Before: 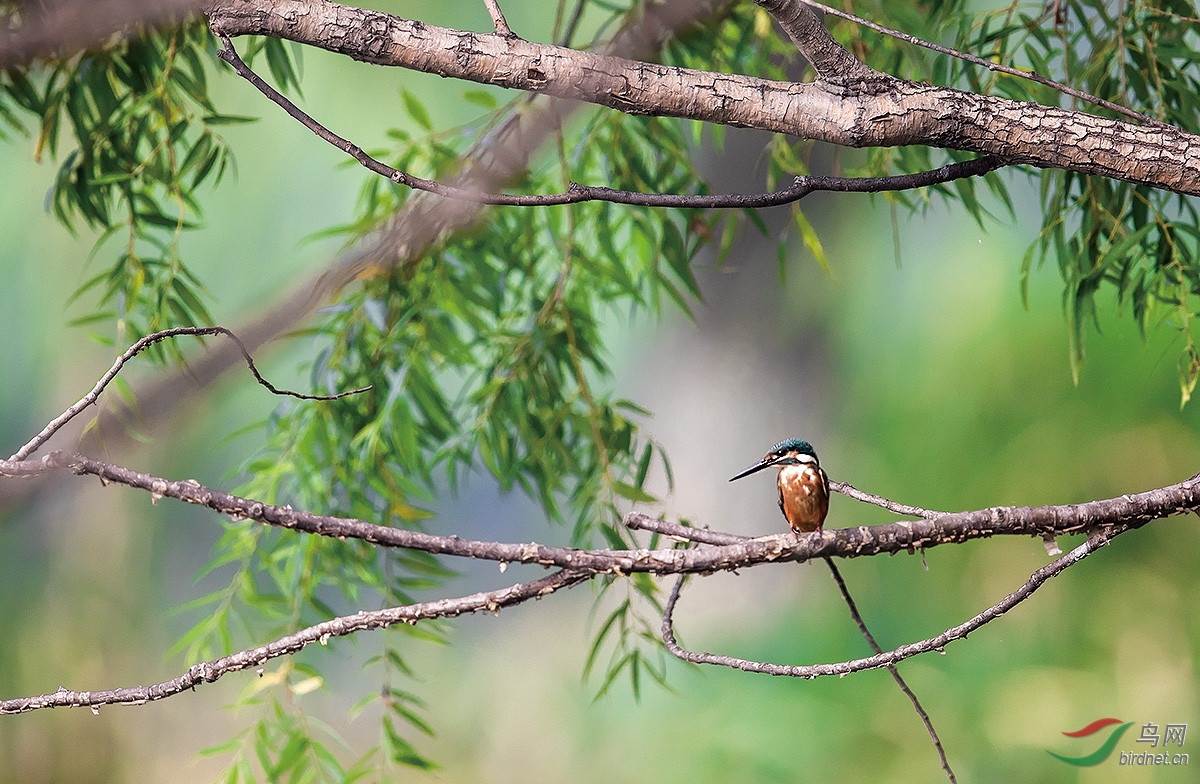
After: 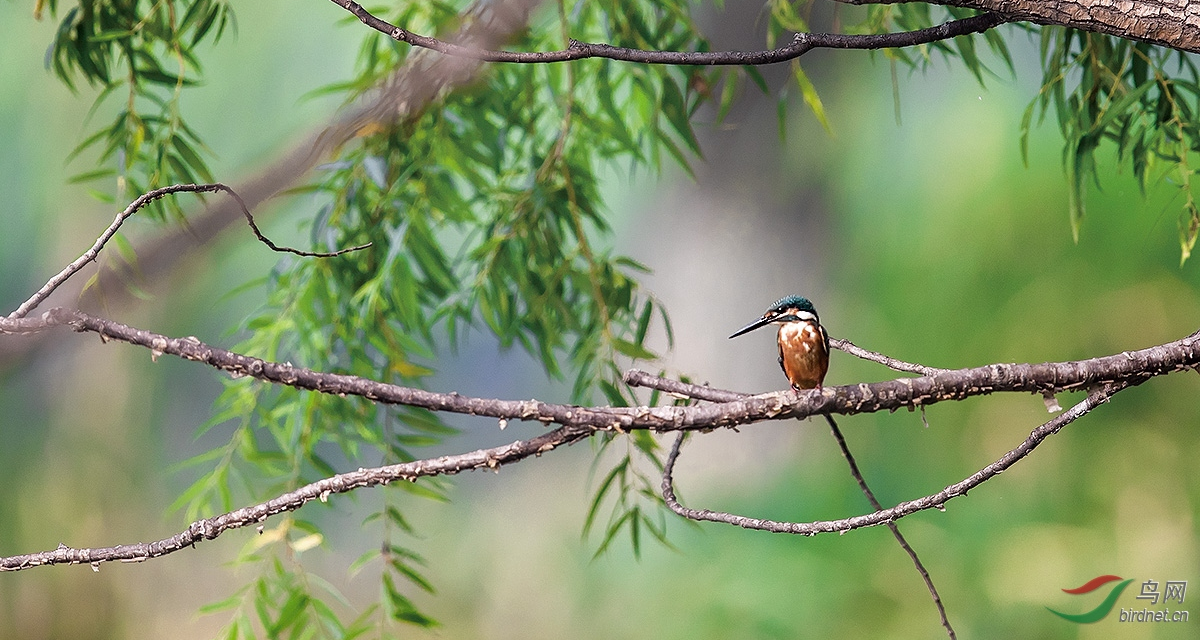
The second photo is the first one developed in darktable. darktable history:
crop and rotate: top 18.302%
shadows and highlights: soften with gaussian
